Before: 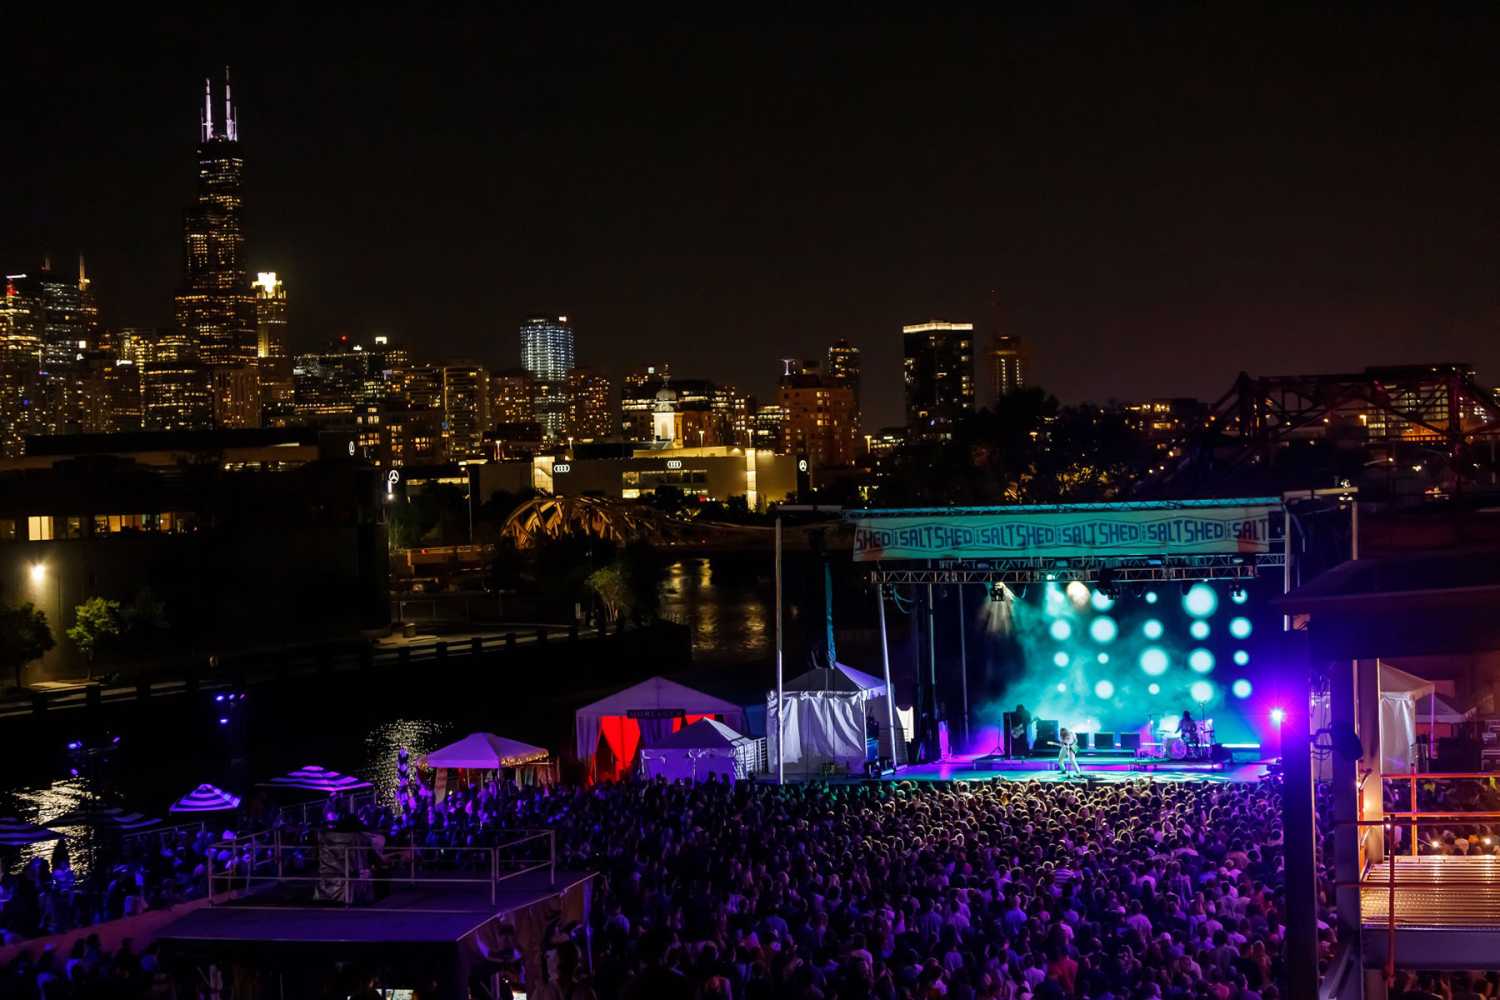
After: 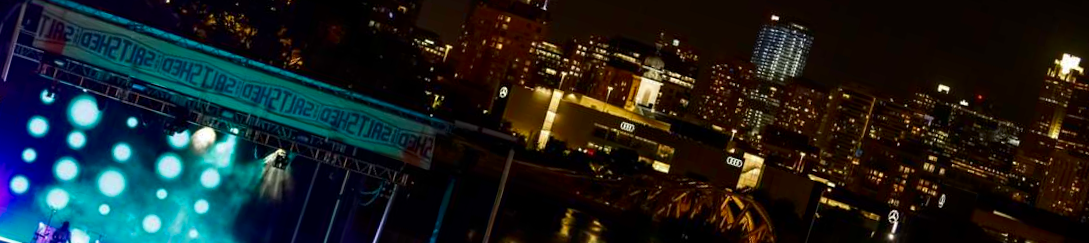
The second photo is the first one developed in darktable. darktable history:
crop and rotate: angle 16.12°, top 30.835%, bottom 35.653%
contrast brightness saturation: contrast 0.07, brightness -0.13, saturation 0.06
